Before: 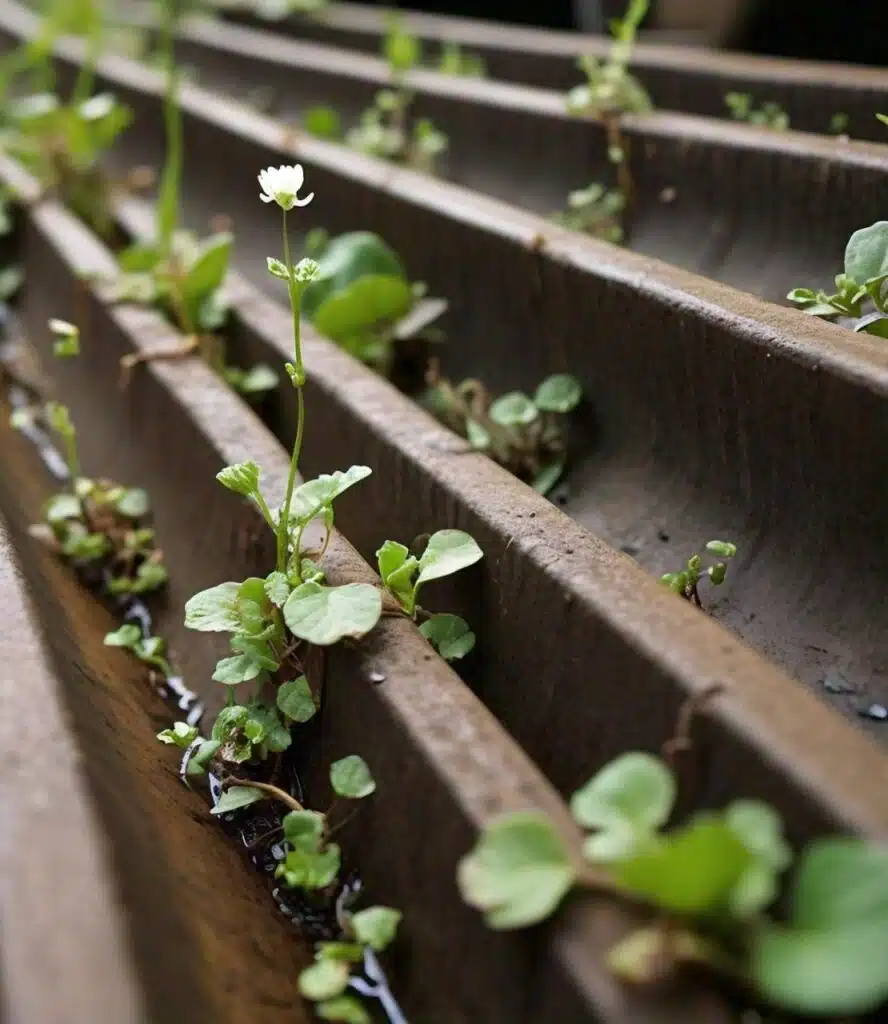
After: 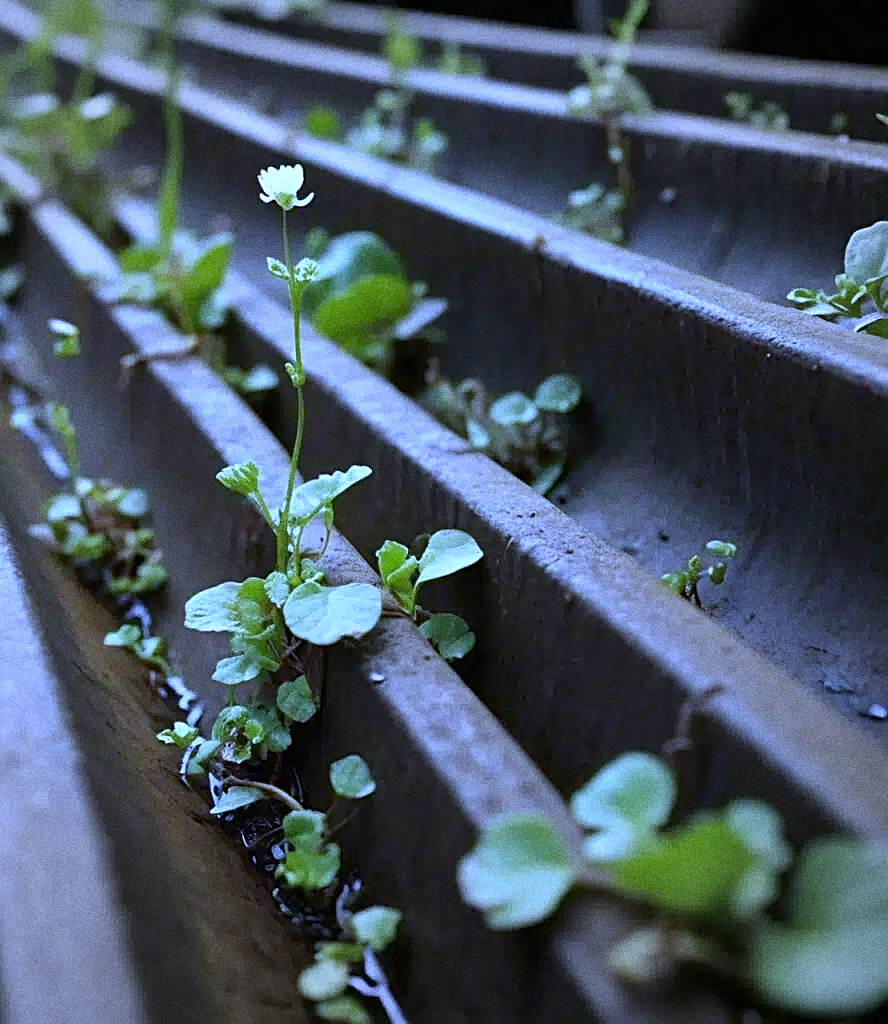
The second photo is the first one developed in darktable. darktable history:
grain: coarseness 0.09 ISO, strength 40%
sharpen: on, module defaults
white balance: red 0.766, blue 1.537
vignetting: fall-off start 91%, fall-off radius 39.39%, brightness -0.182, saturation -0.3, width/height ratio 1.219, shape 1.3, dithering 8-bit output, unbound false
